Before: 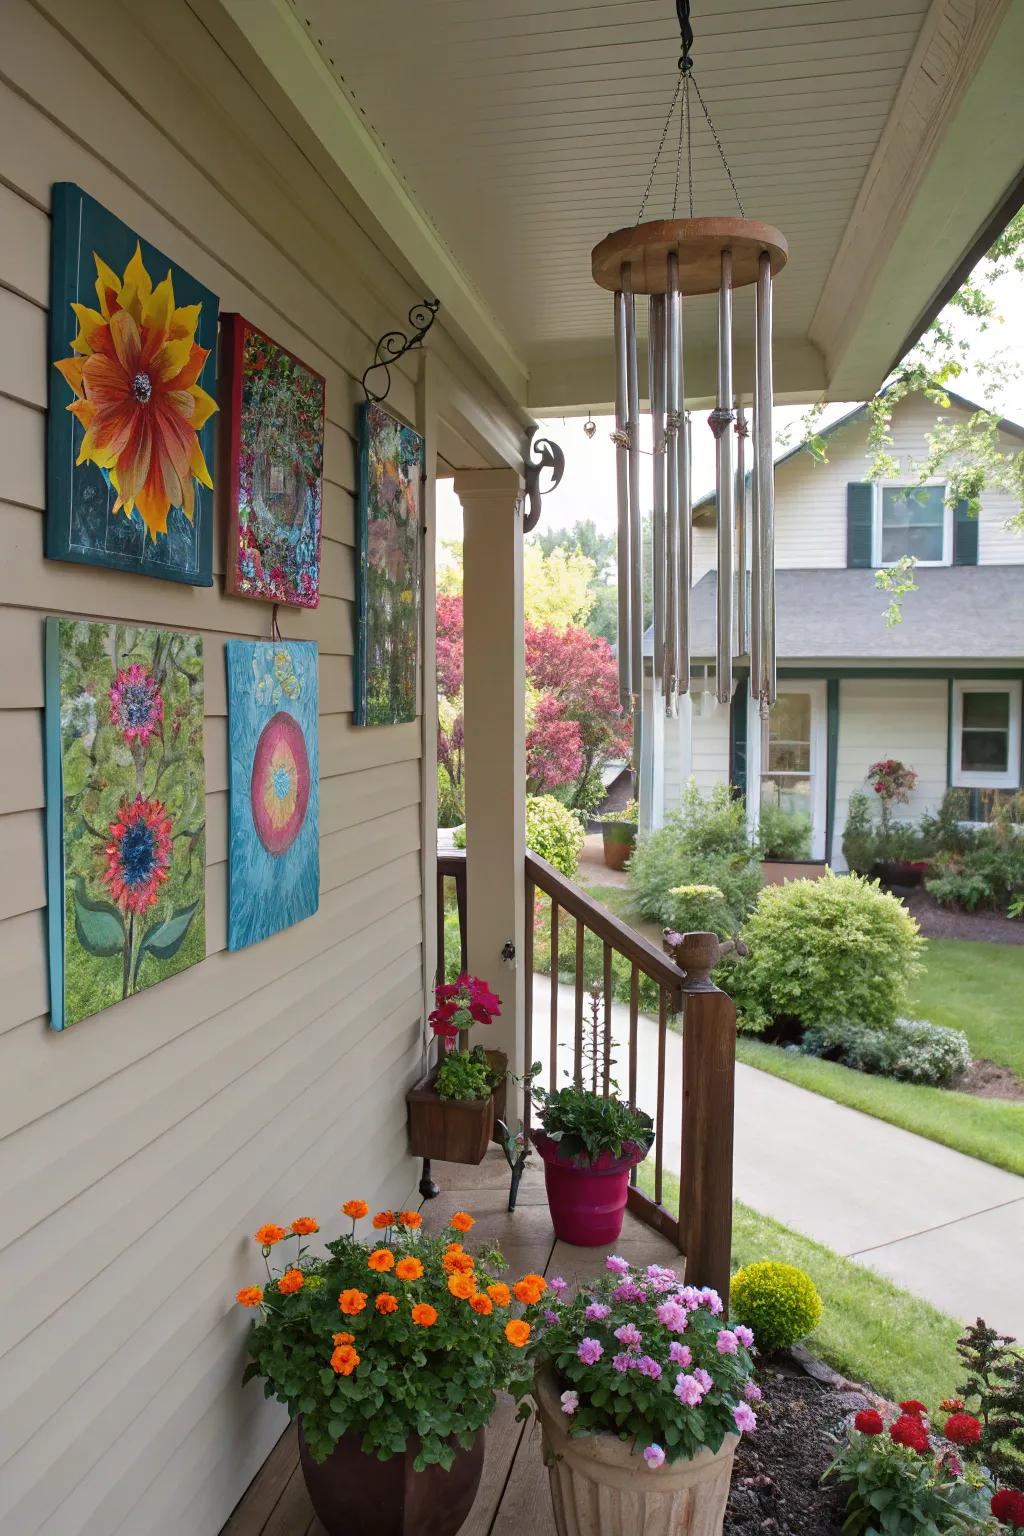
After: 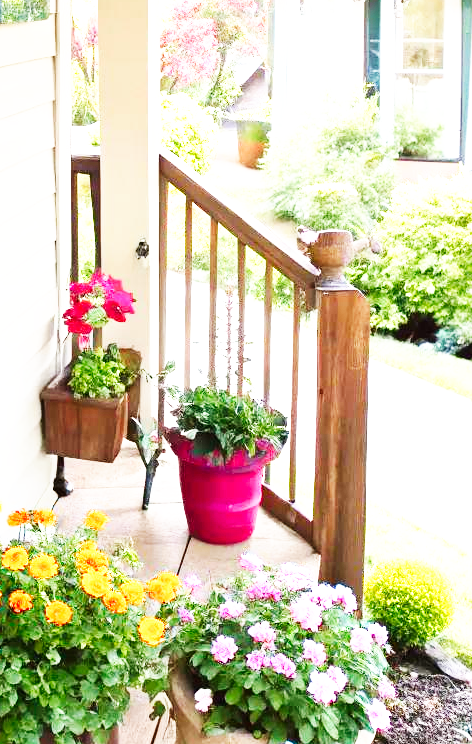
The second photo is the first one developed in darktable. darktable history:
base curve: curves: ch0 [(0, 0) (0.007, 0.004) (0.027, 0.03) (0.046, 0.07) (0.207, 0.54) (0.442, 0.872) (0.673, 0.972) (1, 1)], preserve colors none
crop: left 35.768%, top 45.725%, right 18.103%, bottom 5.809%
exposure: black level correction 0, exposure 1.519 EV, compensate exposure bias true, compensate highlight preservation false
